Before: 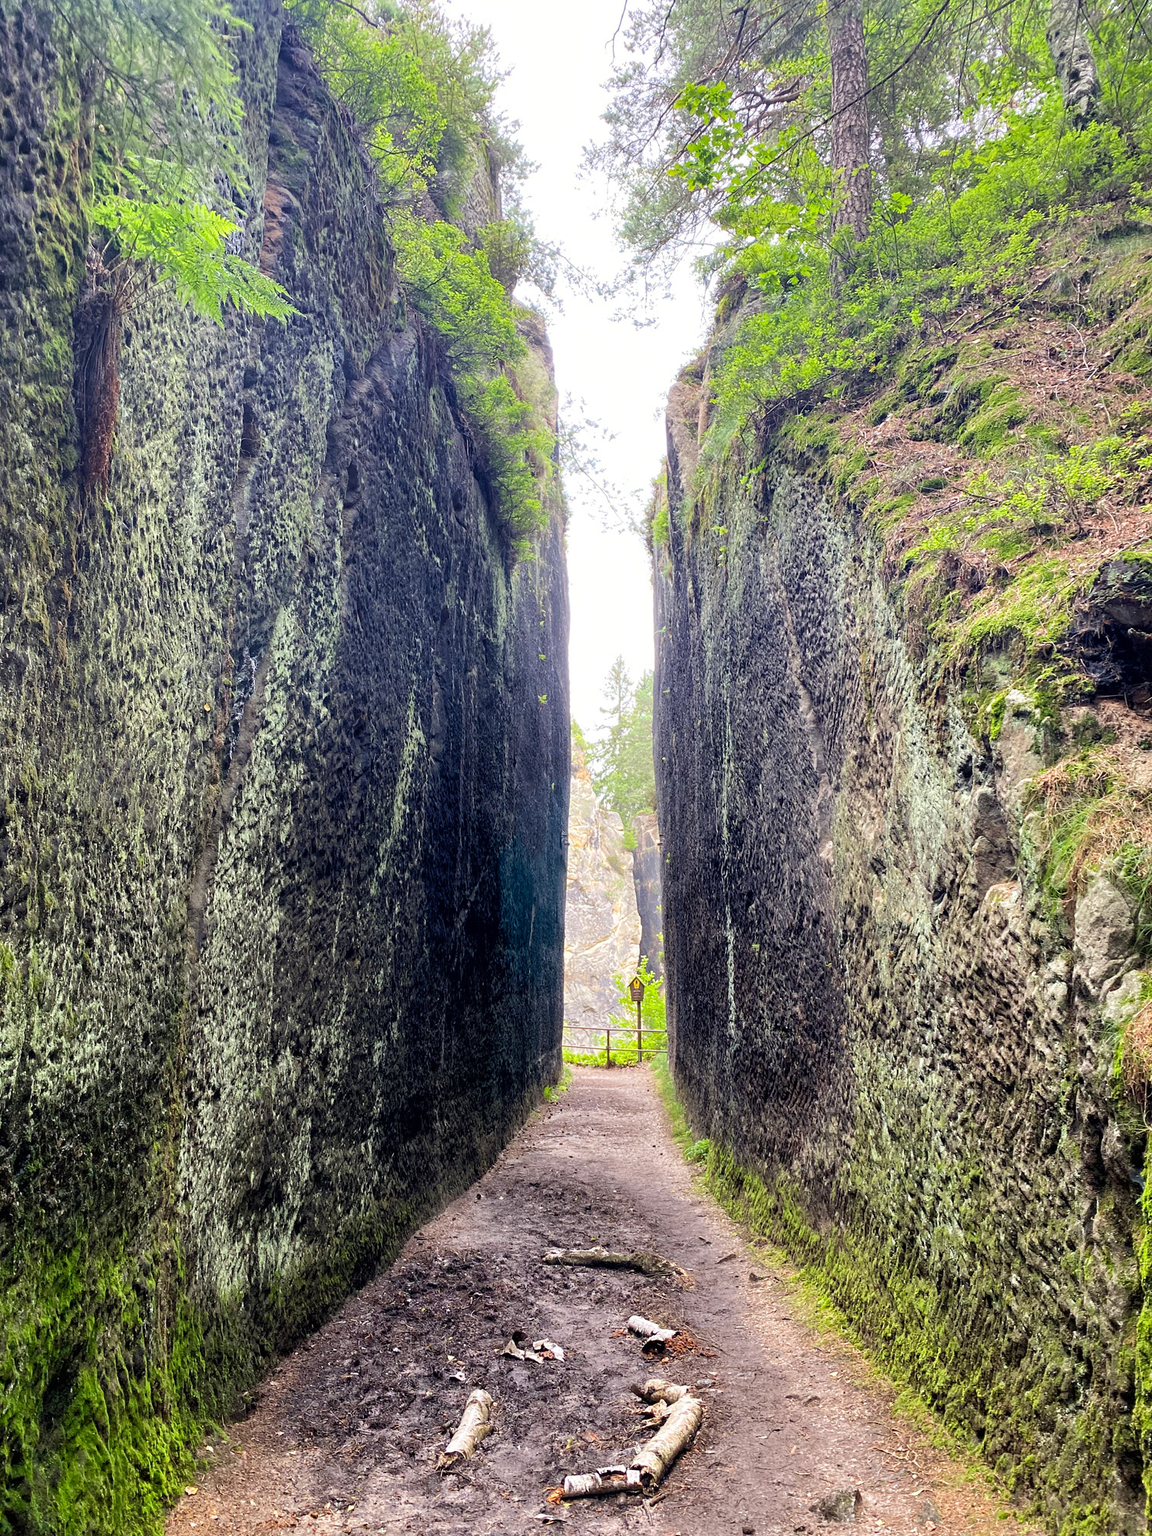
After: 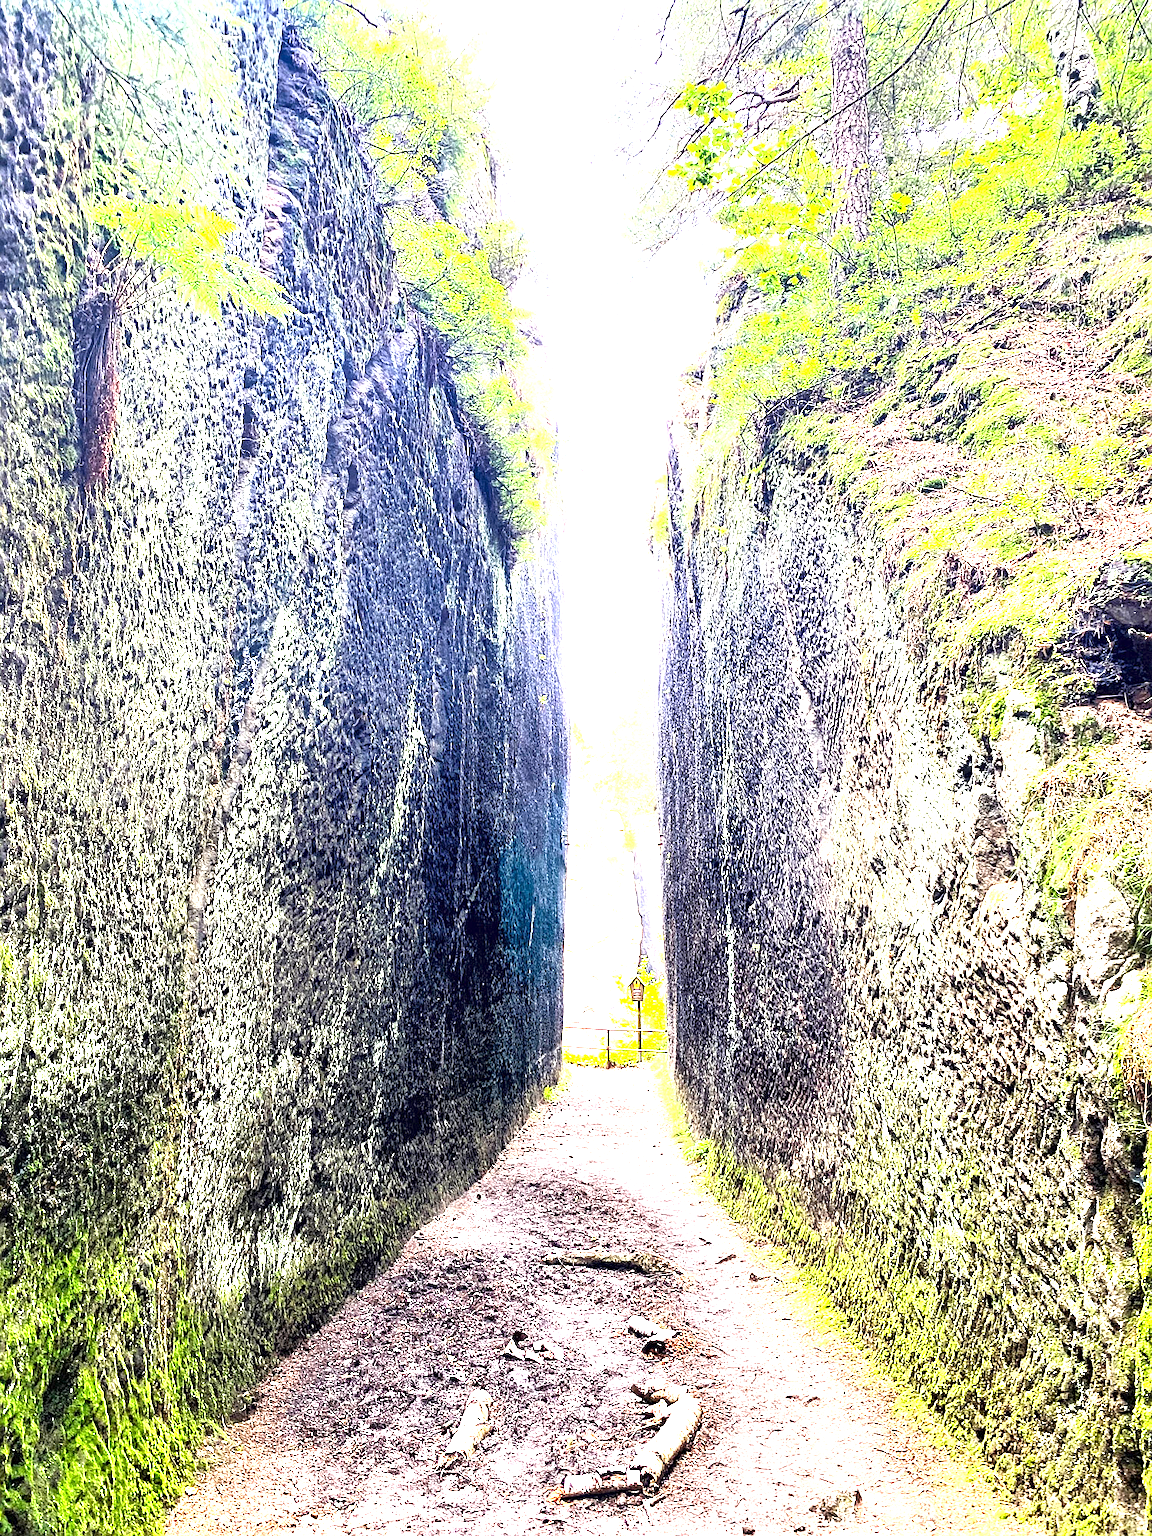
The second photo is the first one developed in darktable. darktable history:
sharpen: on, module defaults
shadows and highlights: shadows 29.54, highlights -30.33, low approximation 0.01, soften with gaussian
exposure: exposure 2.189 EV, compensate highlight preservation false
